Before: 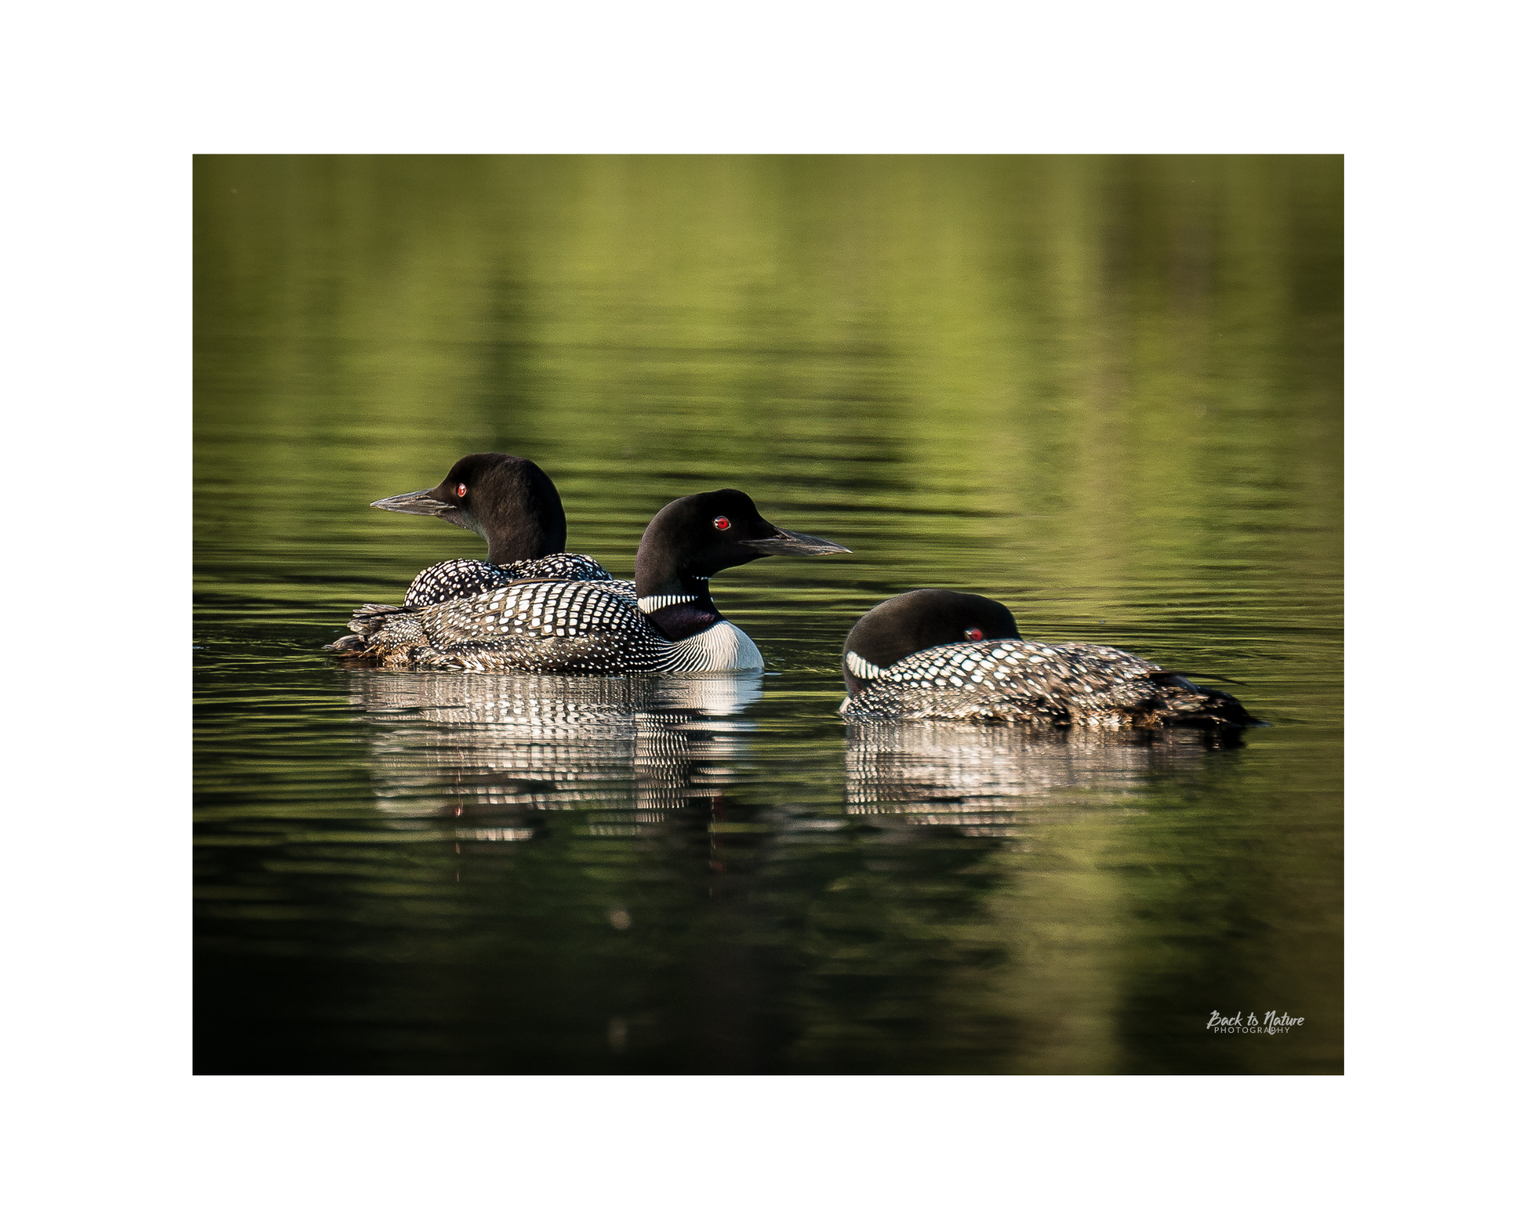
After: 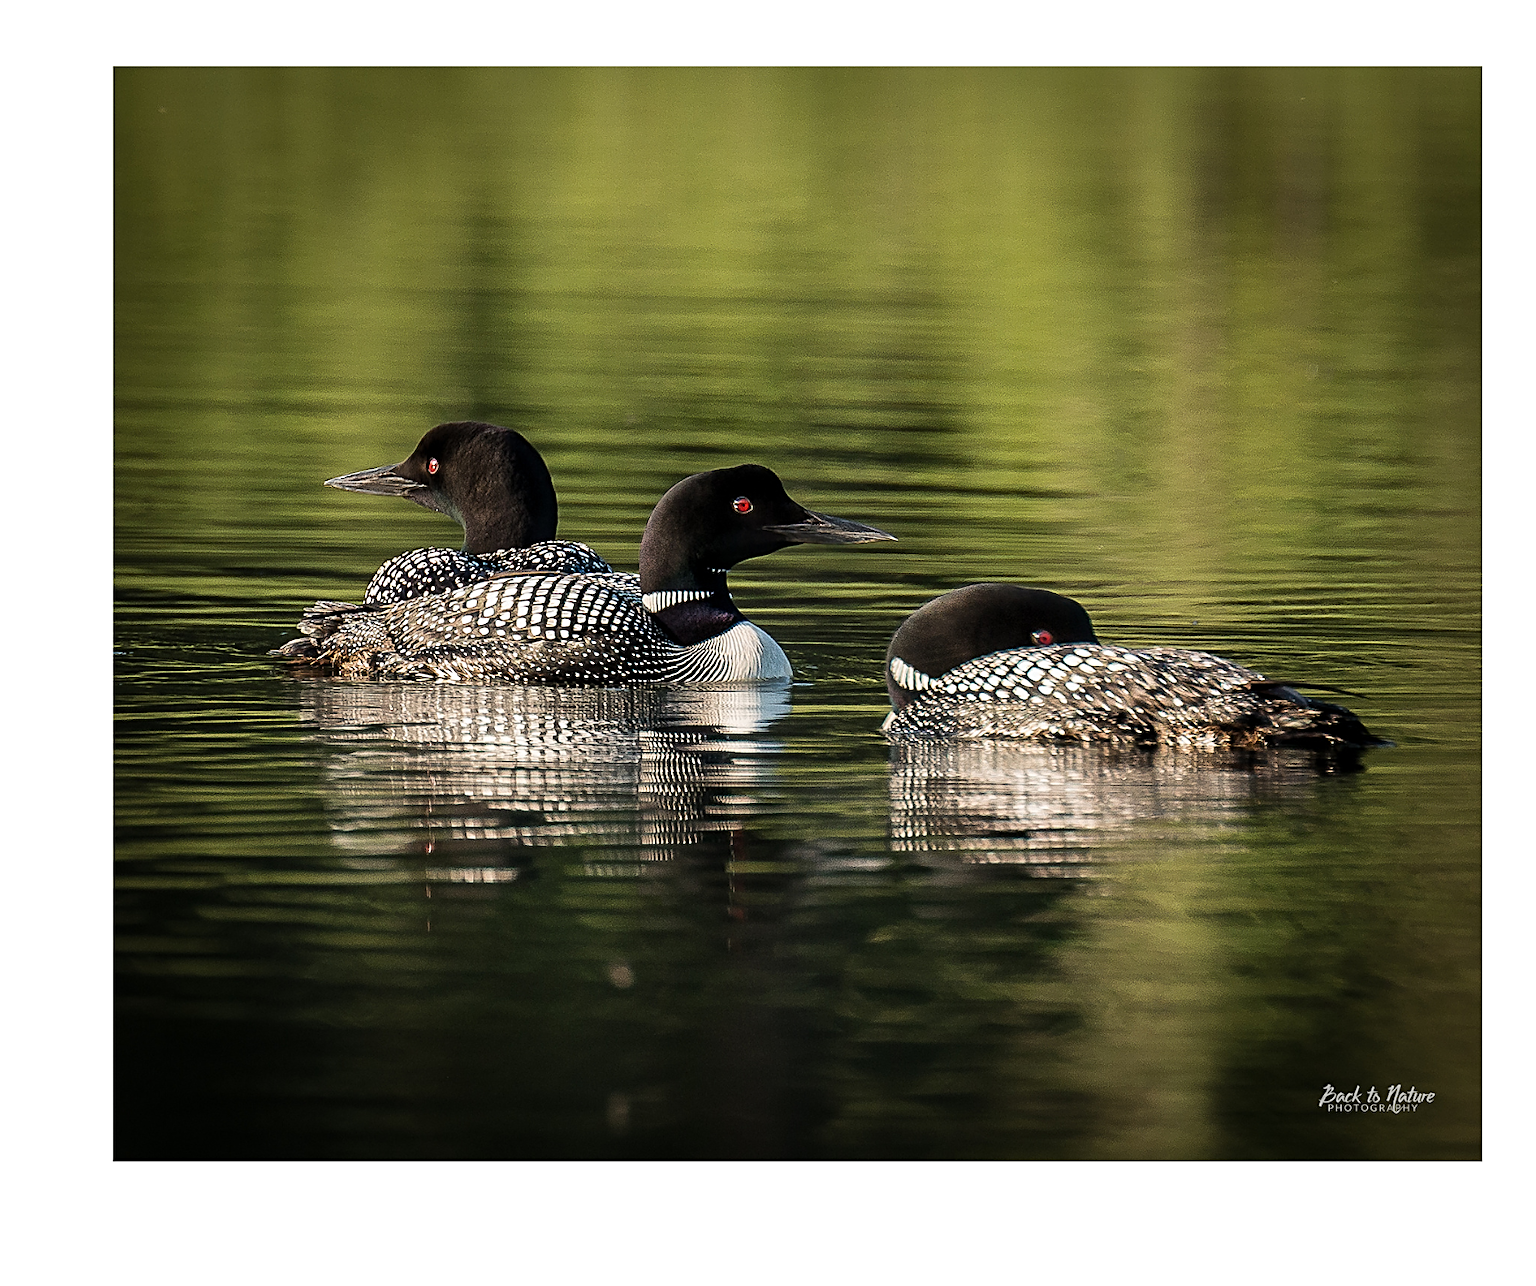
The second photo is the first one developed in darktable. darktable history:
sharpen: amount 0.584
crop: left 6.352%, top 8.057%, right 9.539%, bottom 3.878%
